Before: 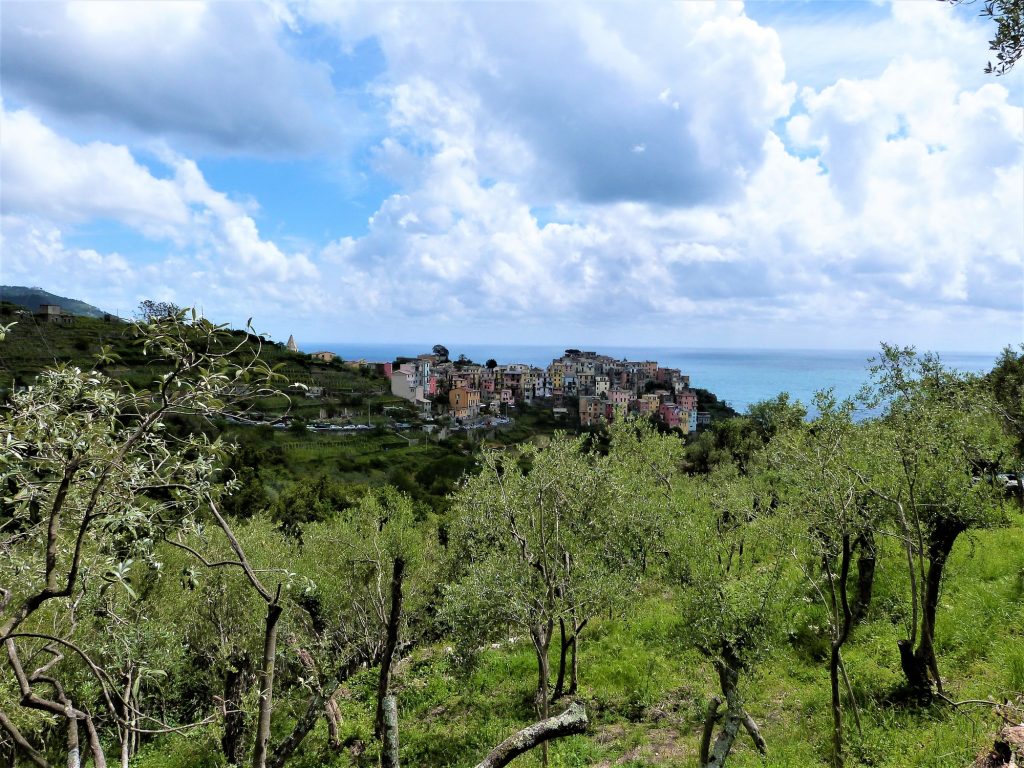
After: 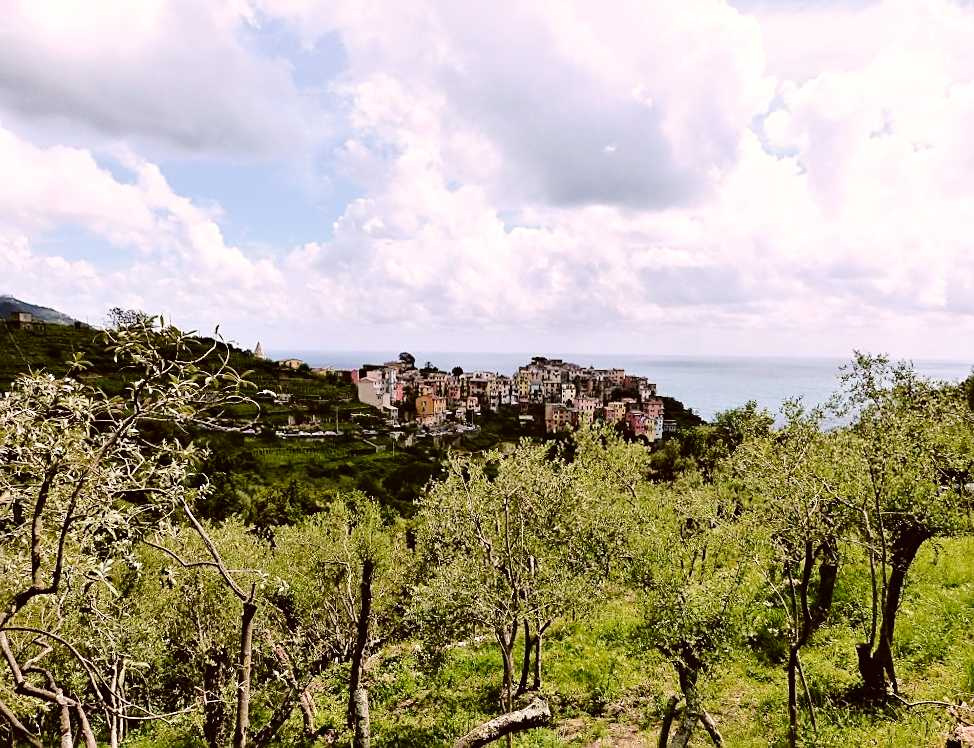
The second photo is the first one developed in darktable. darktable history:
color correction: highlights a* -1.43, highlights b* 10.12, shadows a* 0.395, shadows b* 19.35
sharpen: on, module defaults
tone curve: curves: ch0 [(0, 0) (0.003, 0.013) (0.011, 0.016) (0.025, 0.021) (0.044, 0.029) (0.069, 0.039) (0.1, 0.056) (0.136, 0.085) (0.177, 0.14) (0.224, 0.201) (0.277, 0.28) (0.335, 0.372) (0.399, 0.475) (0.468, 0.567) (0.543, 0.643) (0.623, 0.722) (0.709, 0.801) (0.801, 0.859) (0.898, 0.927) (1, 1)], preserve colors none
rotate and perspective: rotation 0.074°, lens shift (vertical) 0.096, lens shift (horizontal) -0.041, crop left 0.043, crop right 0.952, crop top 0.024, crop bottom 0.979
contrast brightness saturation: contrast 0.11, saturation -0.17
white balance: red 1.188, blue 1.11
